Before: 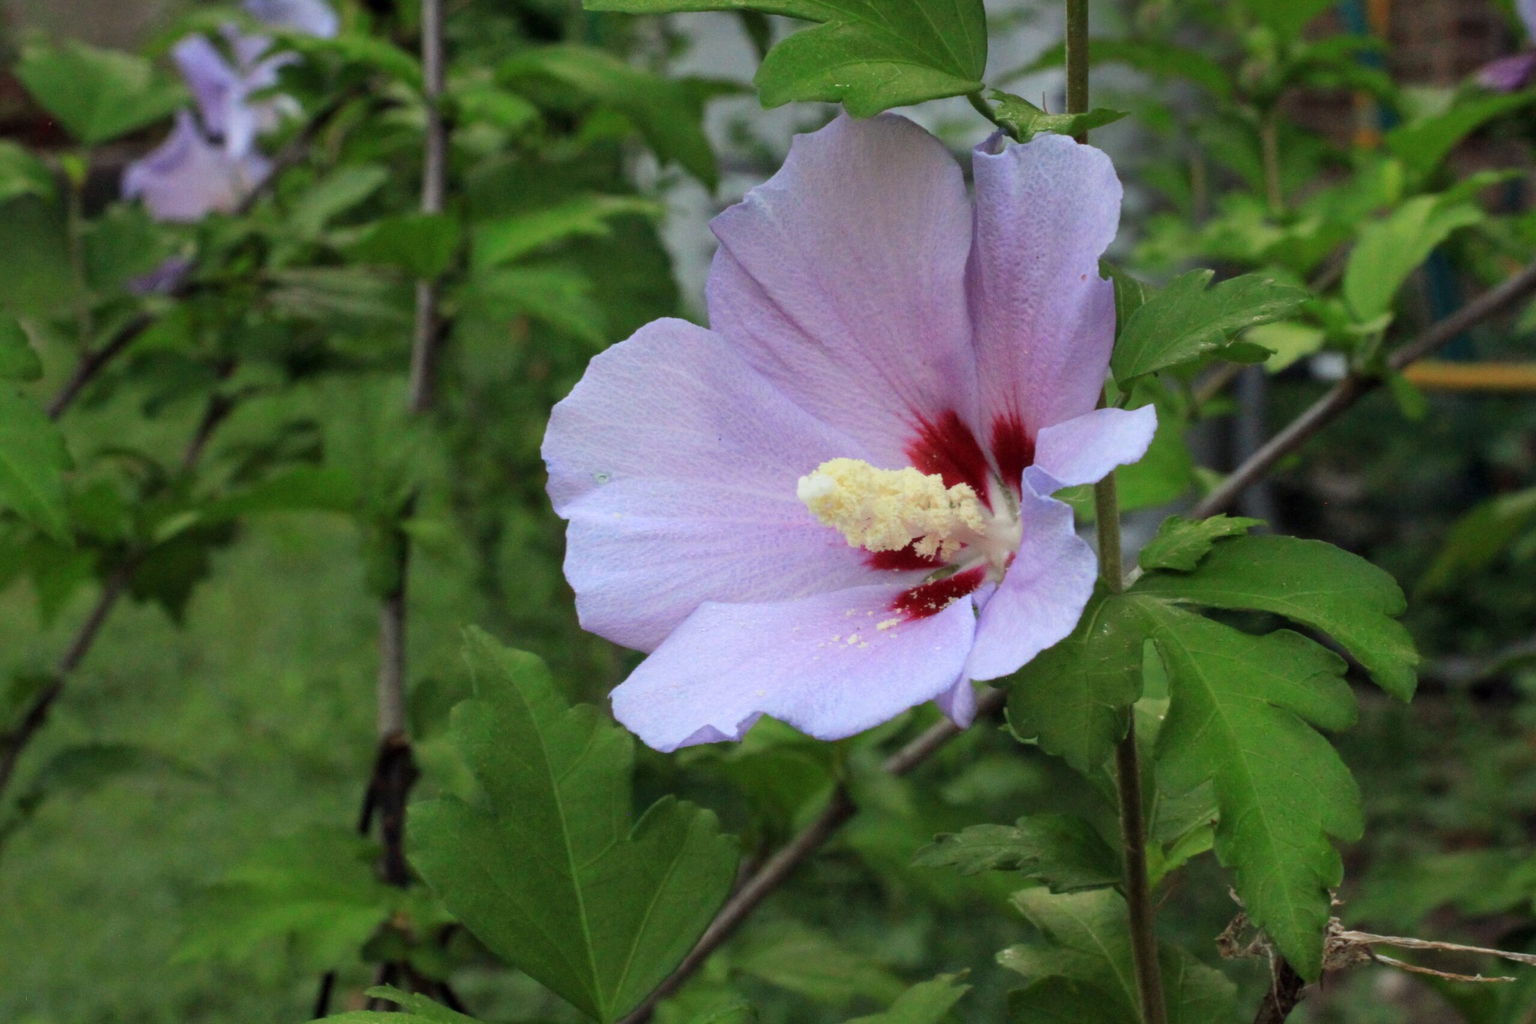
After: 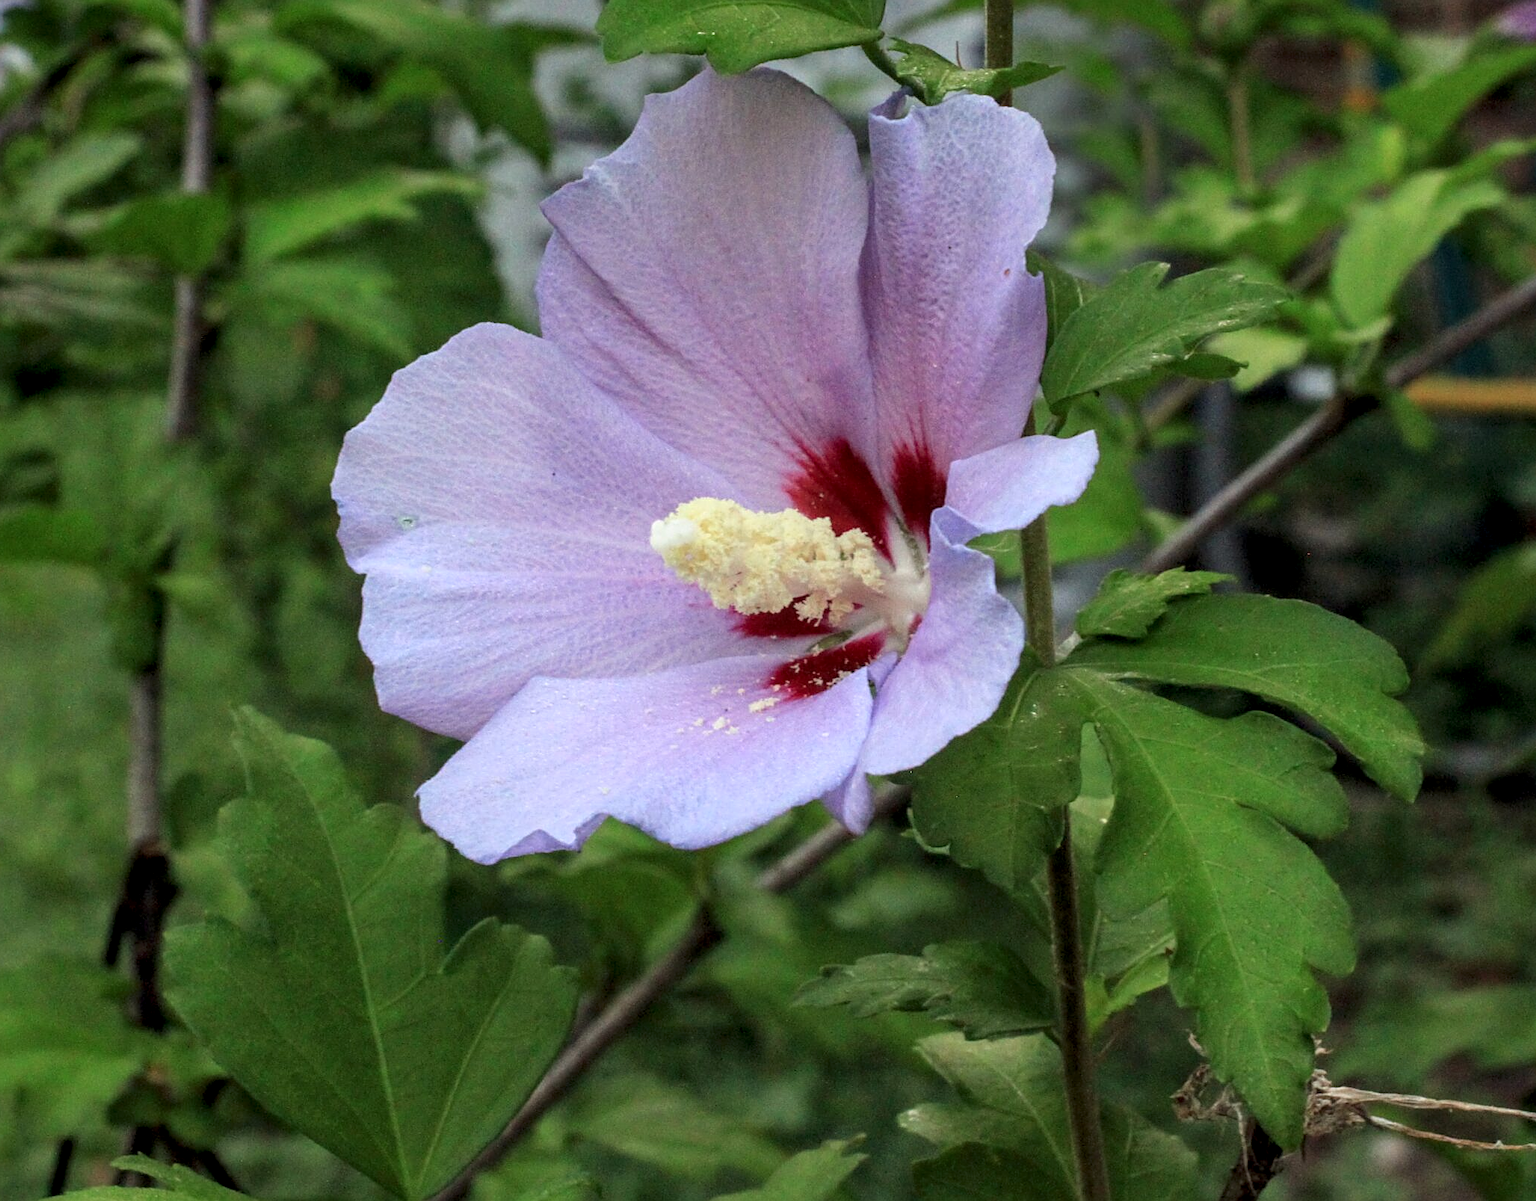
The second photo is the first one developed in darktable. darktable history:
crop and rotate: left 17.959%, top 5.771%, right 1.742%
local contrast: highlights 35%, detail 135%
sharpen: on, module defaults
